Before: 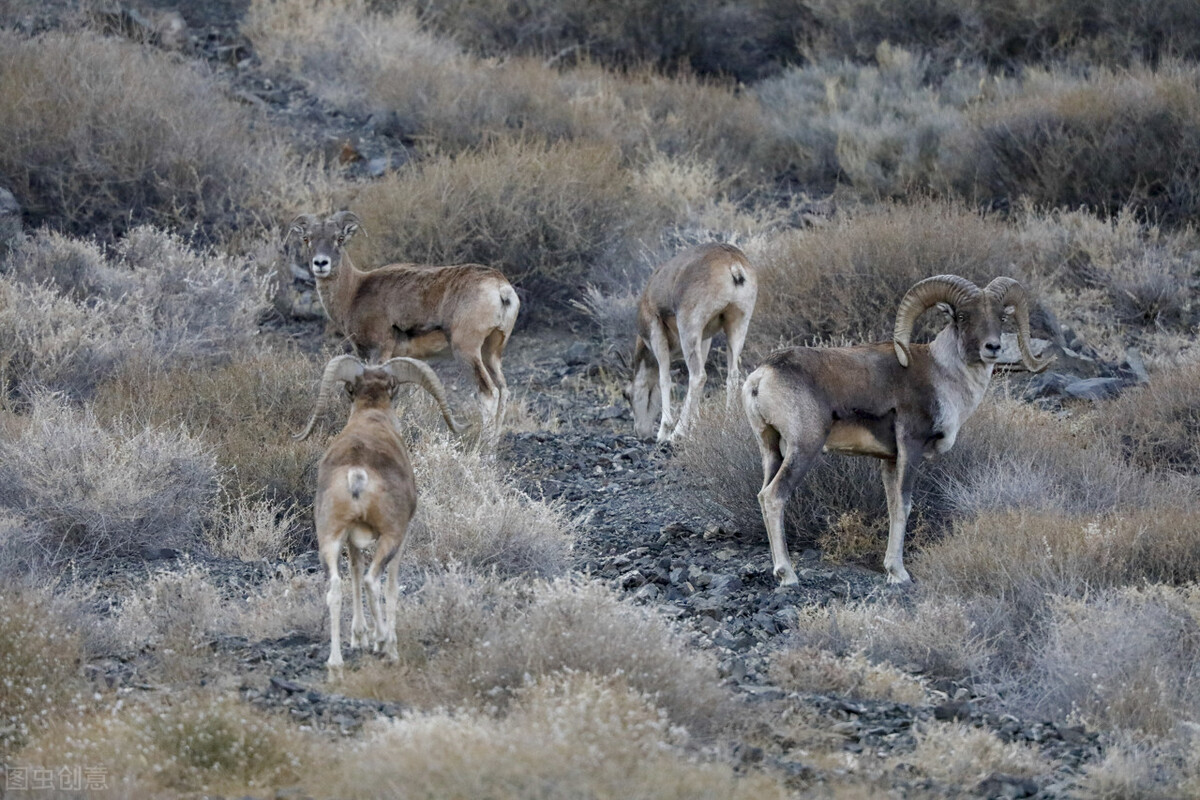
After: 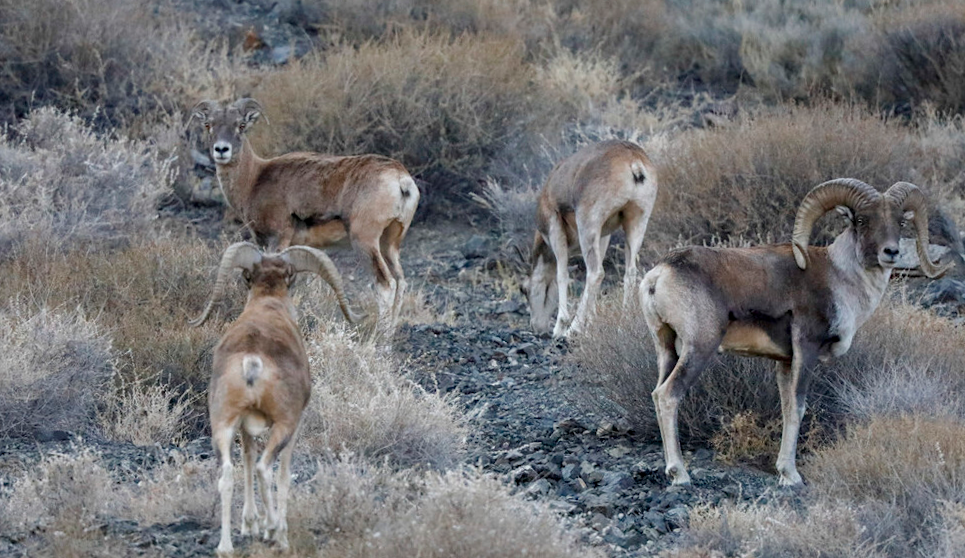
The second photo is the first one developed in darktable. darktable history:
crop: left 7.856%, top 11.836%, right 10.12%, bottom 15.387%
rotate and perspective: rotation 1.57°, crop left 0.018, crop right 0.982, crop top 0.039, crop bottom 0.961
